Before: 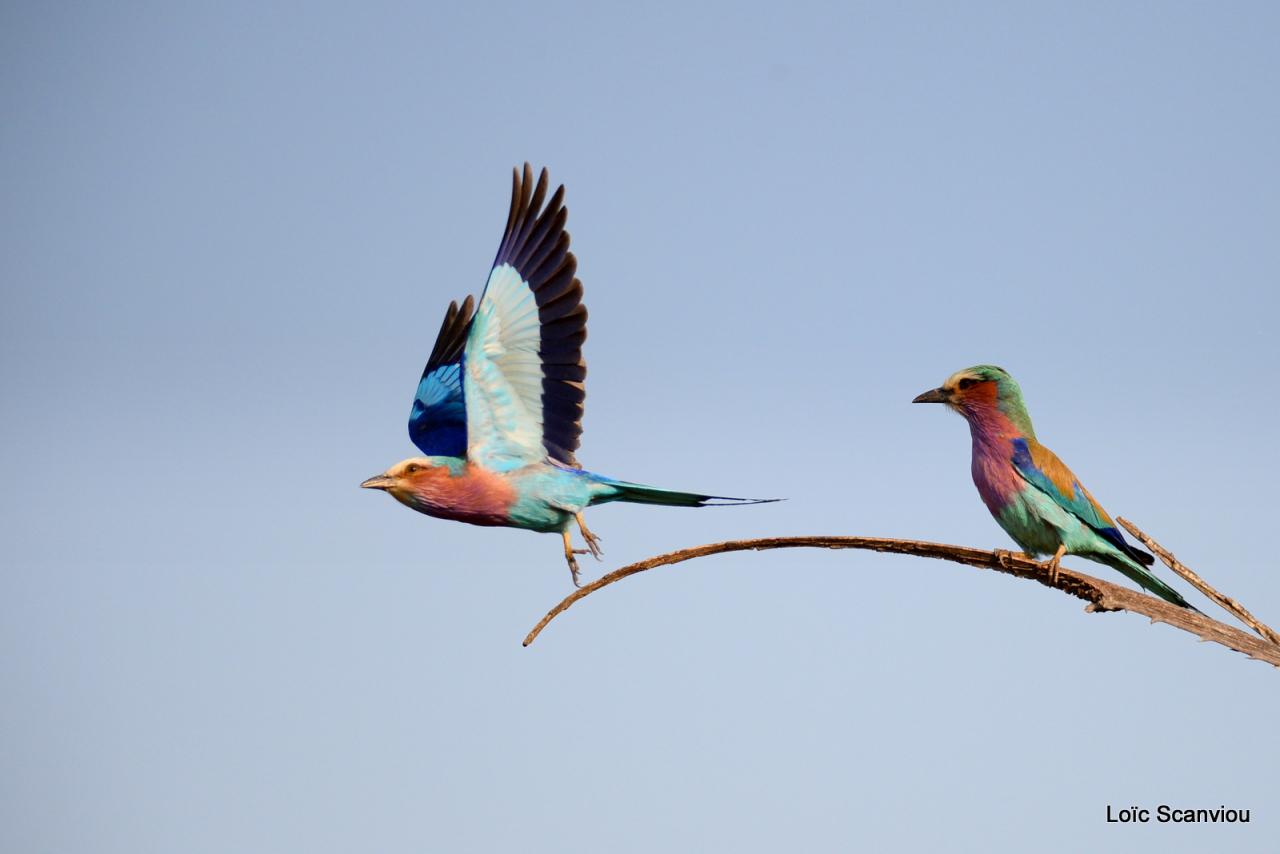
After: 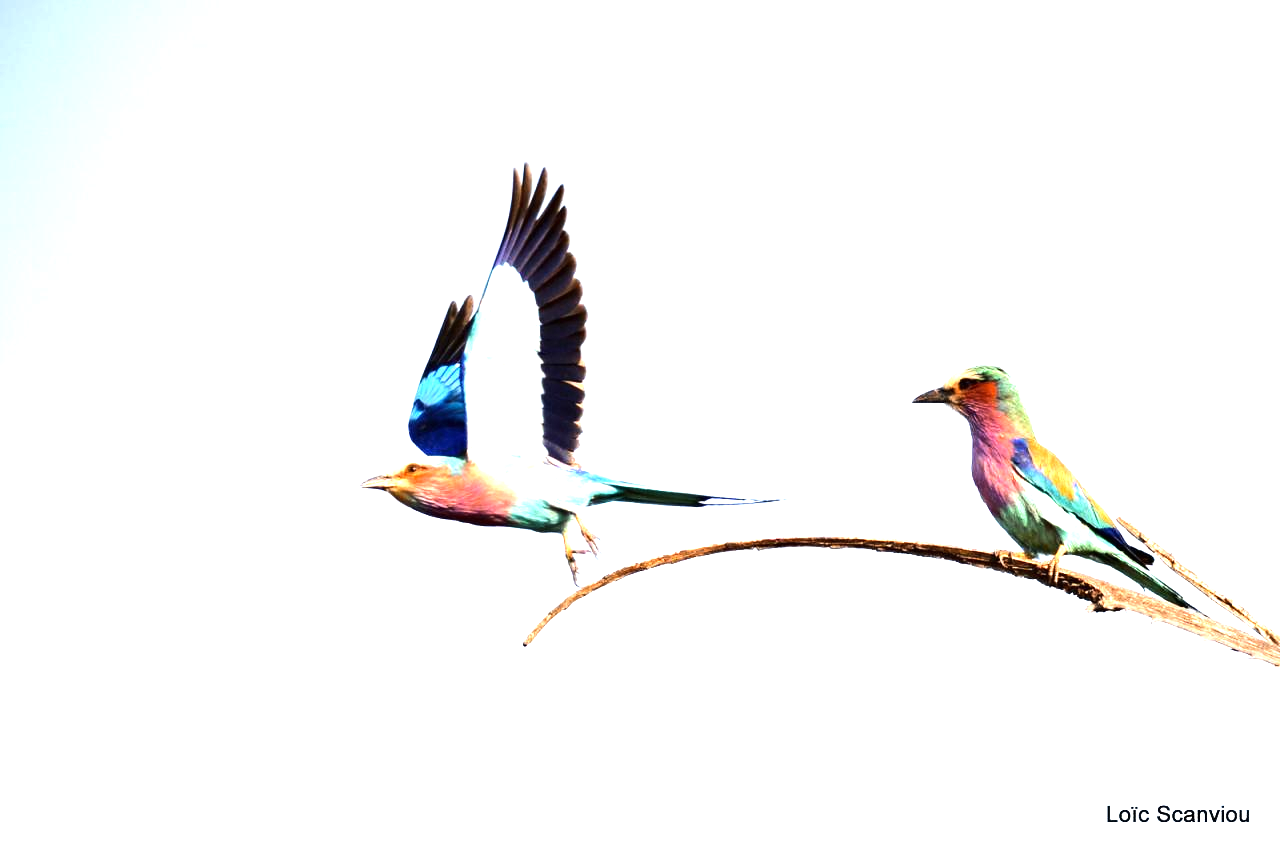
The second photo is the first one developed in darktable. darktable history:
tone equalizer: -8 EV -0.75 EV, -7 EV -0.7 EV, -6 EV -0.6 EV, -5 EV -0.4 EV, -3 EV 0.4 EV, -2 EV 0.6 EV, -1 EV 0.7 EV, +0 EV 0.75 EV, edges refinement/feathering 500, mask exposure compensation -1.57 EV, preserve details no
exposure: black level correction 0, exposure 1.2 EV, compensate exposure bias true, compensate highlight preservation false
